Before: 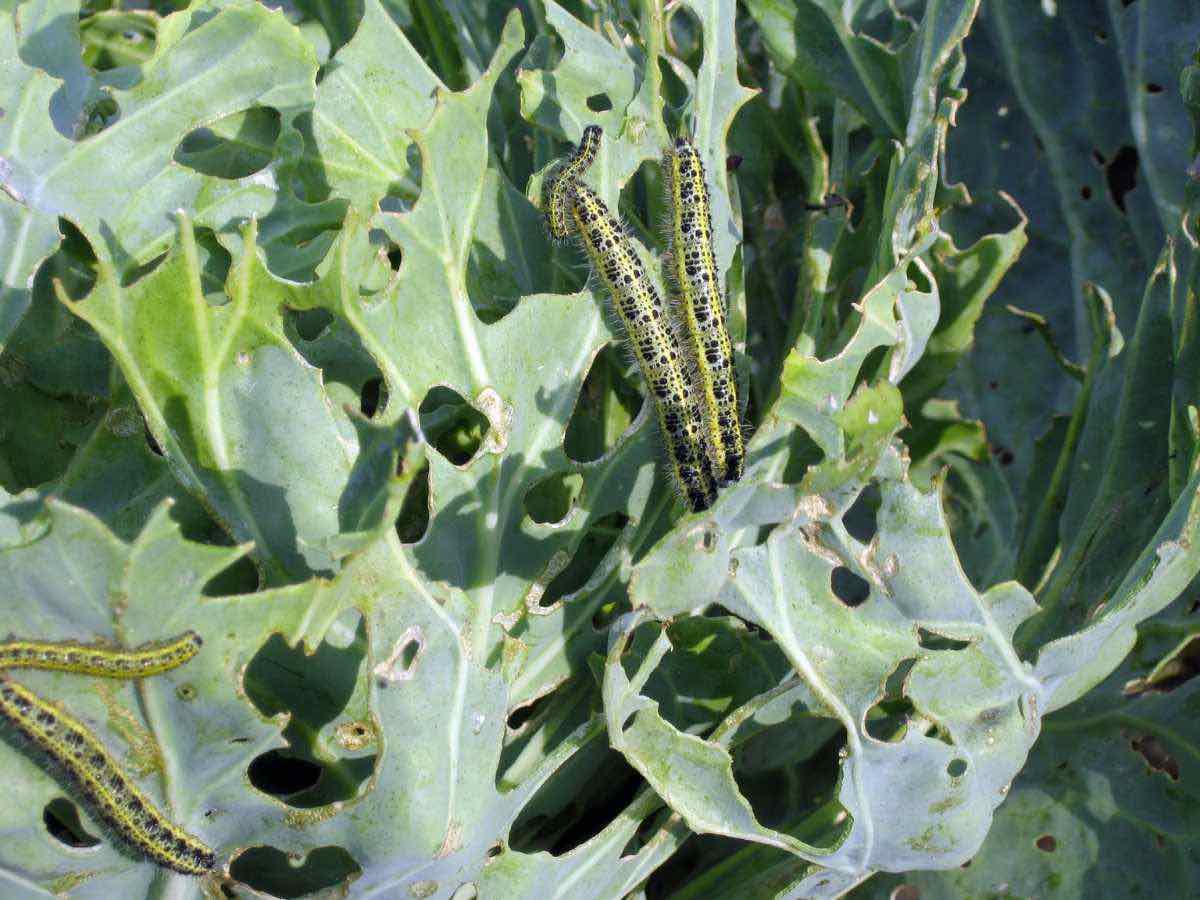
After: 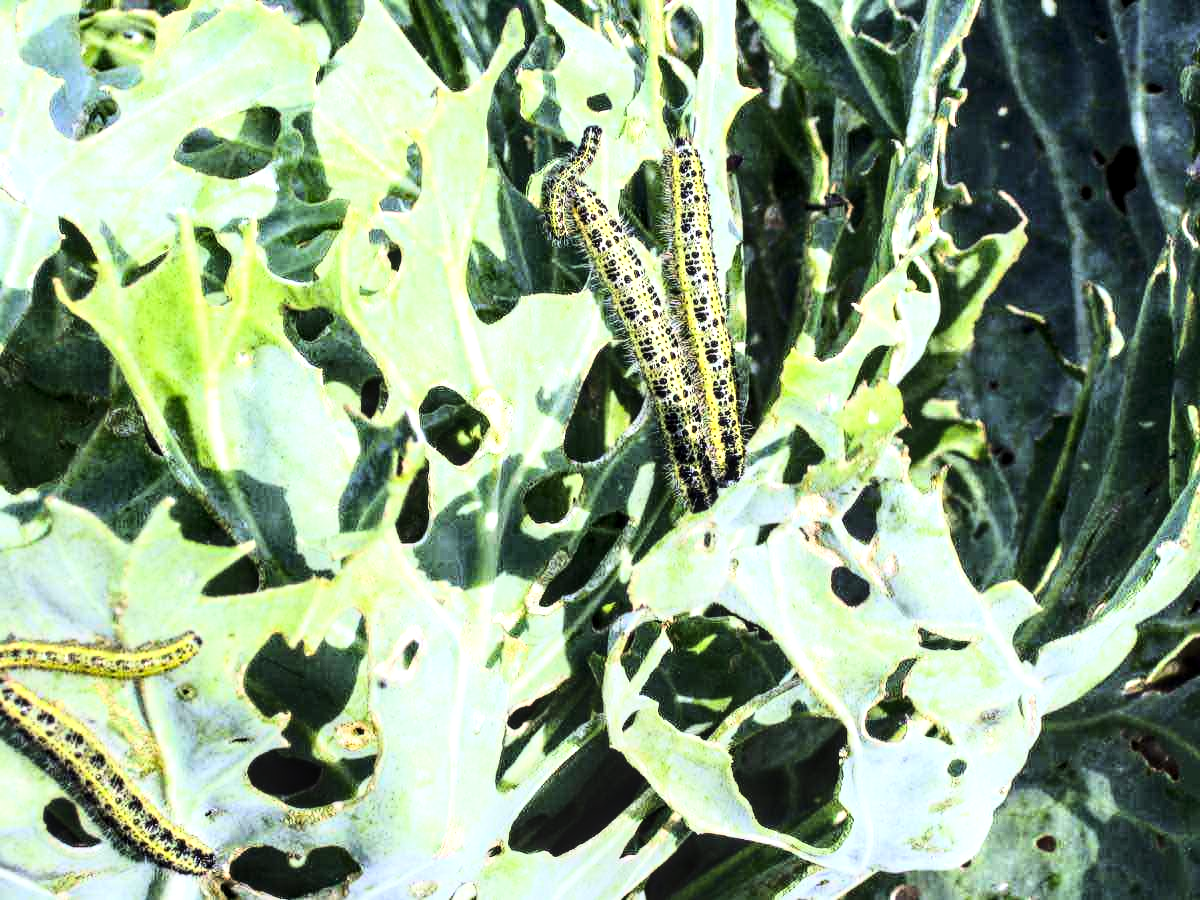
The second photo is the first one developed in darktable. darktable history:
local contrast: detail 142%
tone equalizer: -8 EV -1.08 EV, -7 EV -1.01 EV, -6 EV -0.867 EV, -5 EV -0.578 EV, -3 EV 0.578 EV, -2 EV 0.867 EV, -1 EV 1.01 EV, +0 EV 1.08 EV, edges refinement/feathering 500, mask exposure compensation -1.57 EV, preserve details no
base curve: curves: ch0 [(0, 0) (0.028, 0.03) (0.121, 0.232) (0.46, 0.748) (0.859, 0.968) (1, 1)]
contrast brightness saturation: contrast 0.07
